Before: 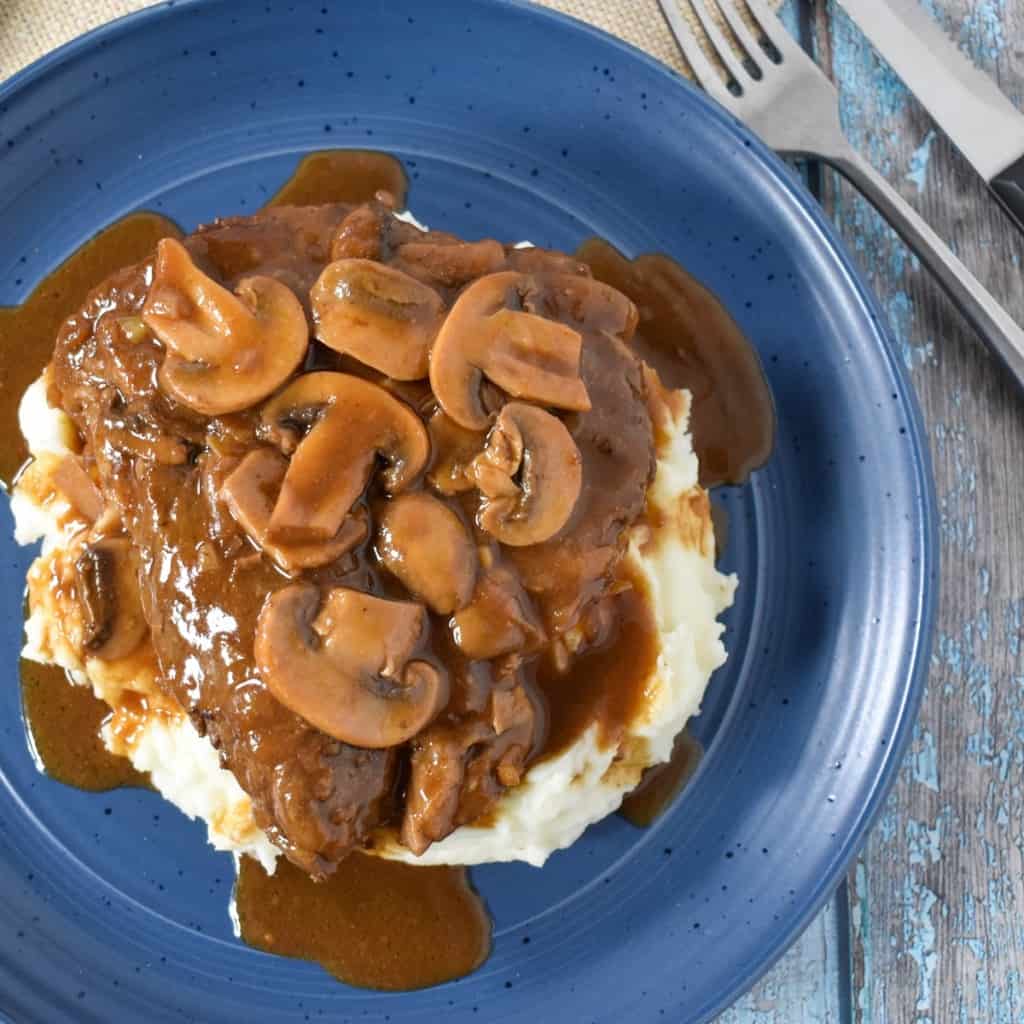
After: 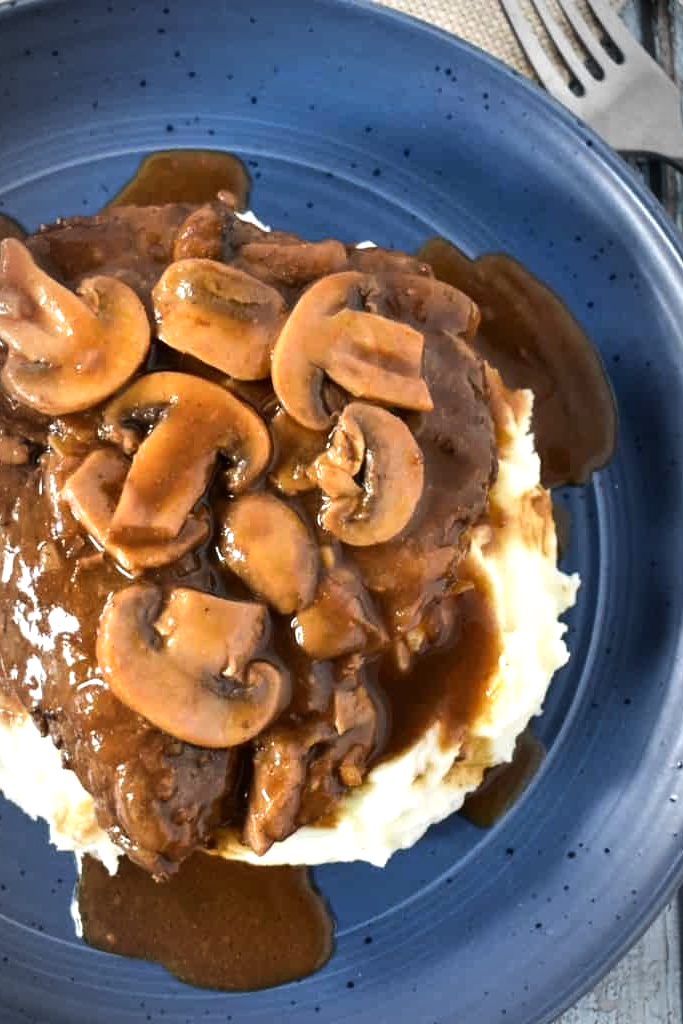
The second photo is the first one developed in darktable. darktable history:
crop and rotate: left 15.446%, right 17.836%
tone equalizer: -8 EV -0.75 EV, -7 EV -0.7 EV, -6 EV -0.6 EV, -5 EV -0.4 EV, -3 EV 0.4 EV, -2 EV 0.6 EV, -1 EV 0.7 EV, +0 EV 0.75 EV, edges refinement/feathering 500, mask exposure compensation -1.57 EV, preserve details no
vignetting: automatic ratio true
